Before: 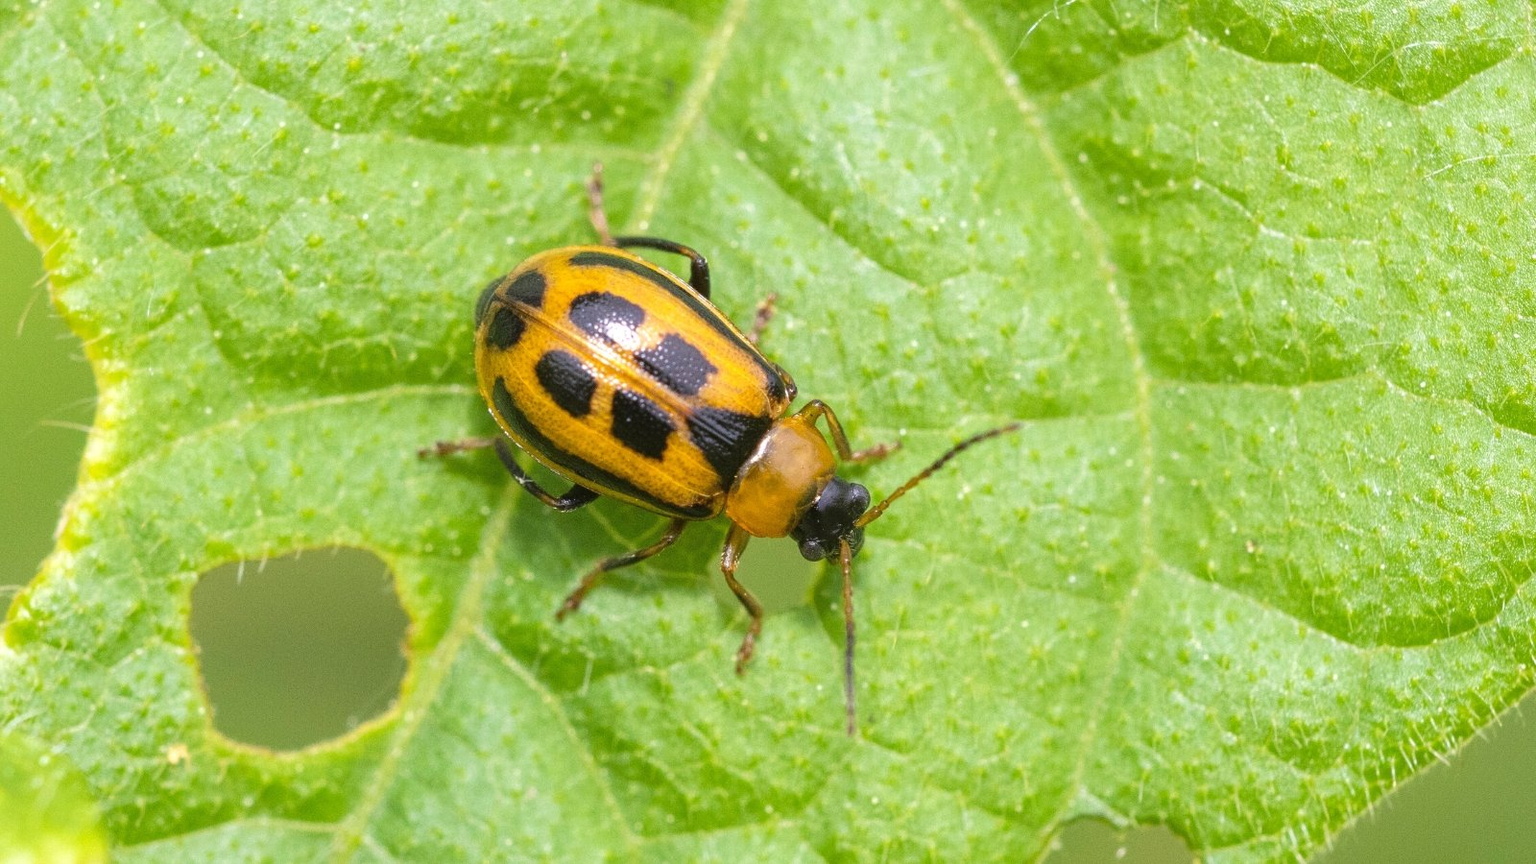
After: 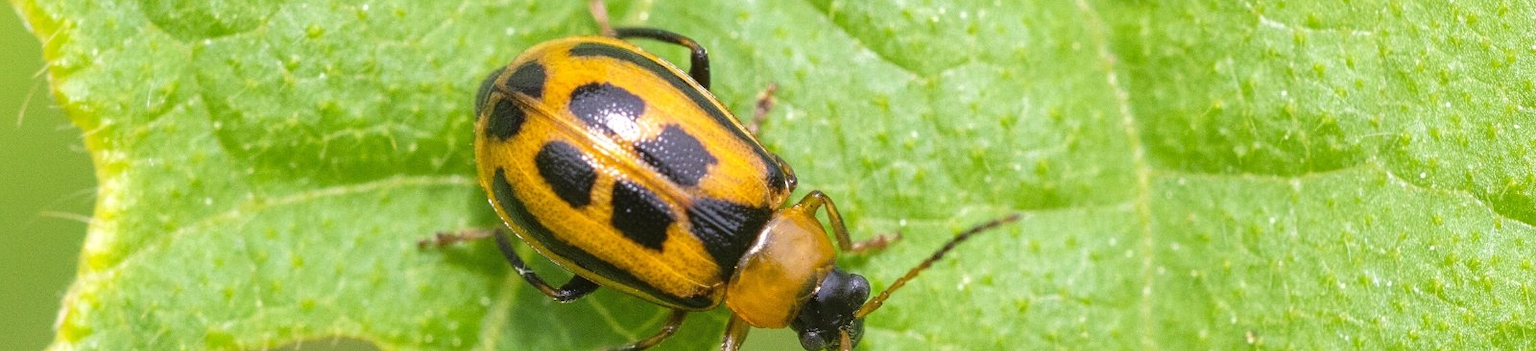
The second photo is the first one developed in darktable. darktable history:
crop and rotate: top 24.284%, bottom 34.967%
